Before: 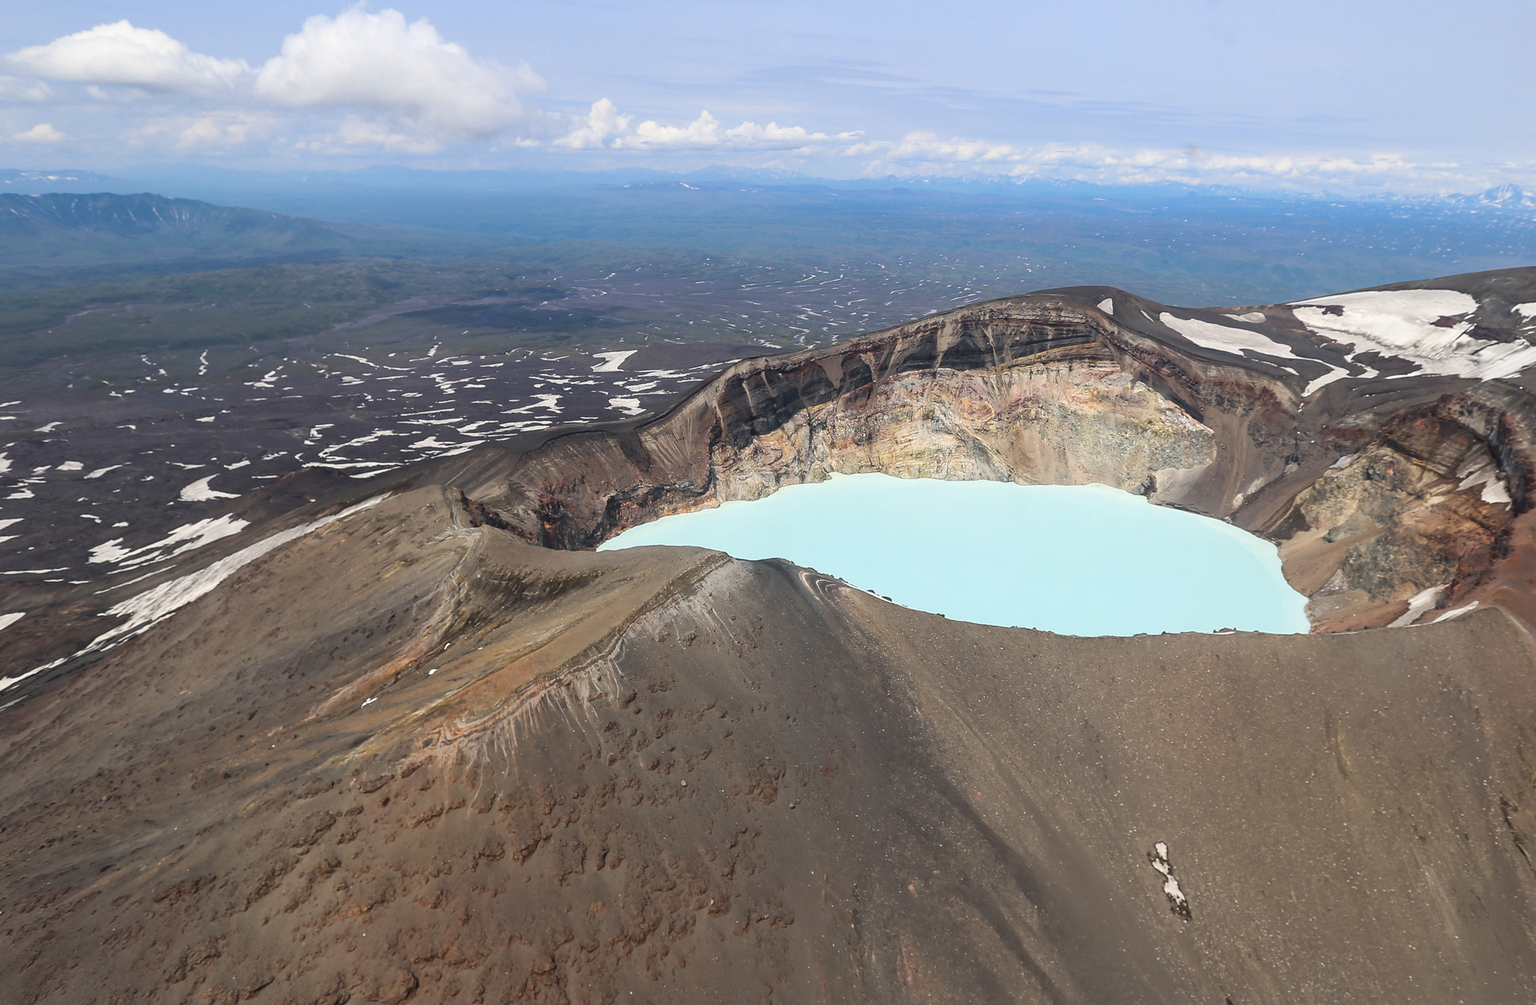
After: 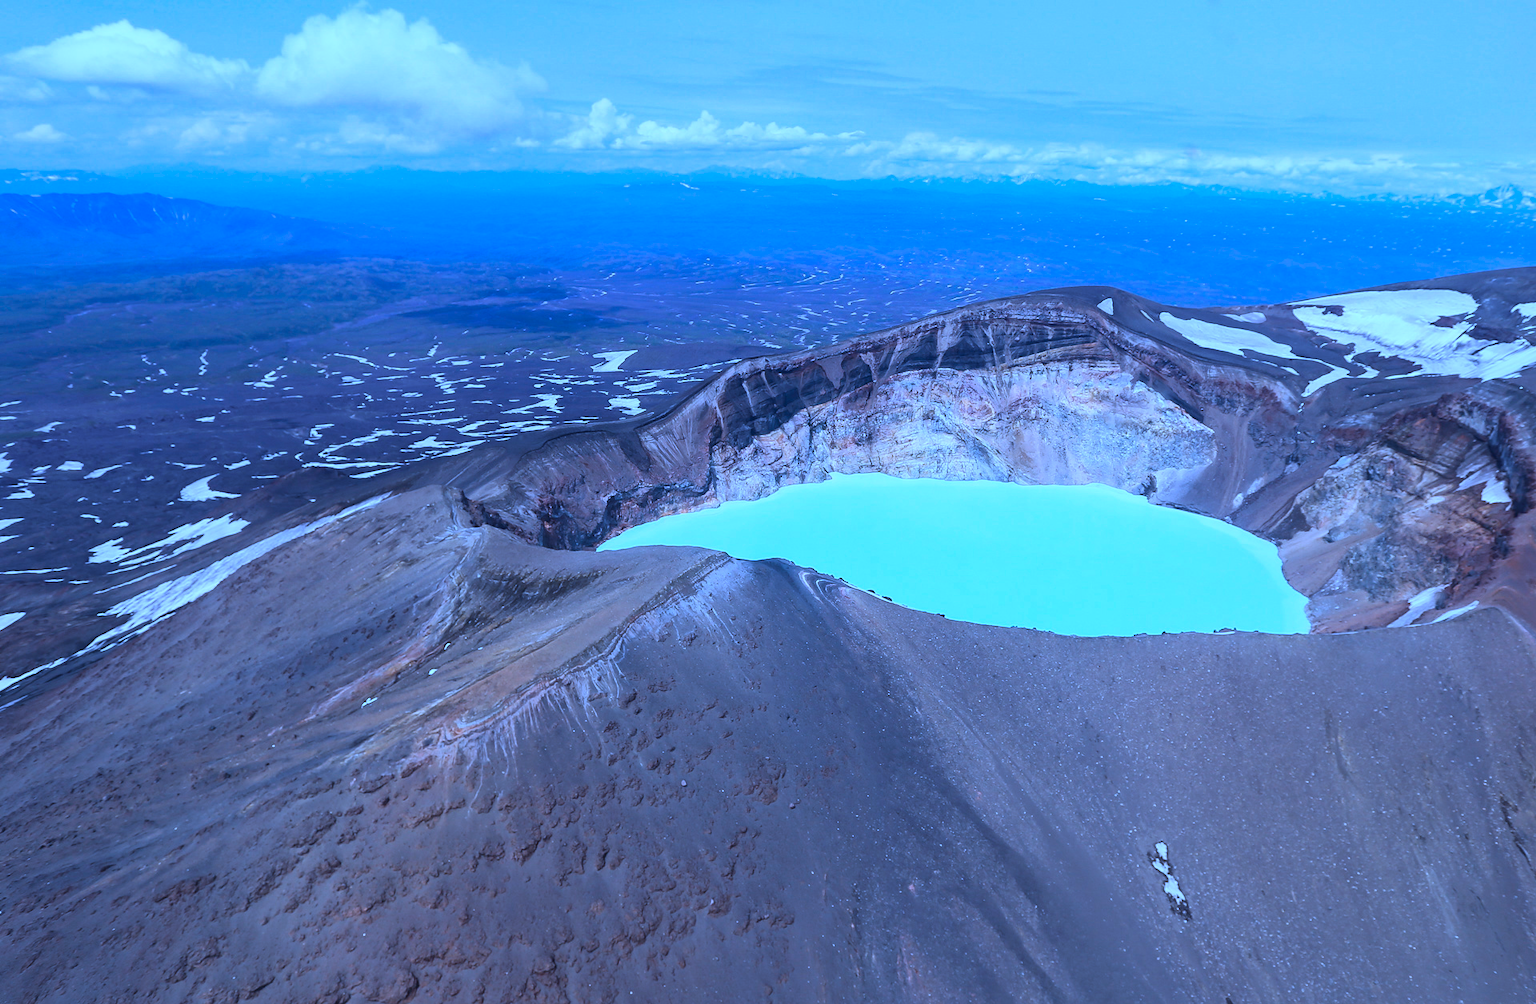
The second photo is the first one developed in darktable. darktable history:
color calibration: illuminant custom, x 0.459, y 0.429, temperature 2625.27 K, saturation algorithm version 1 (2020)
